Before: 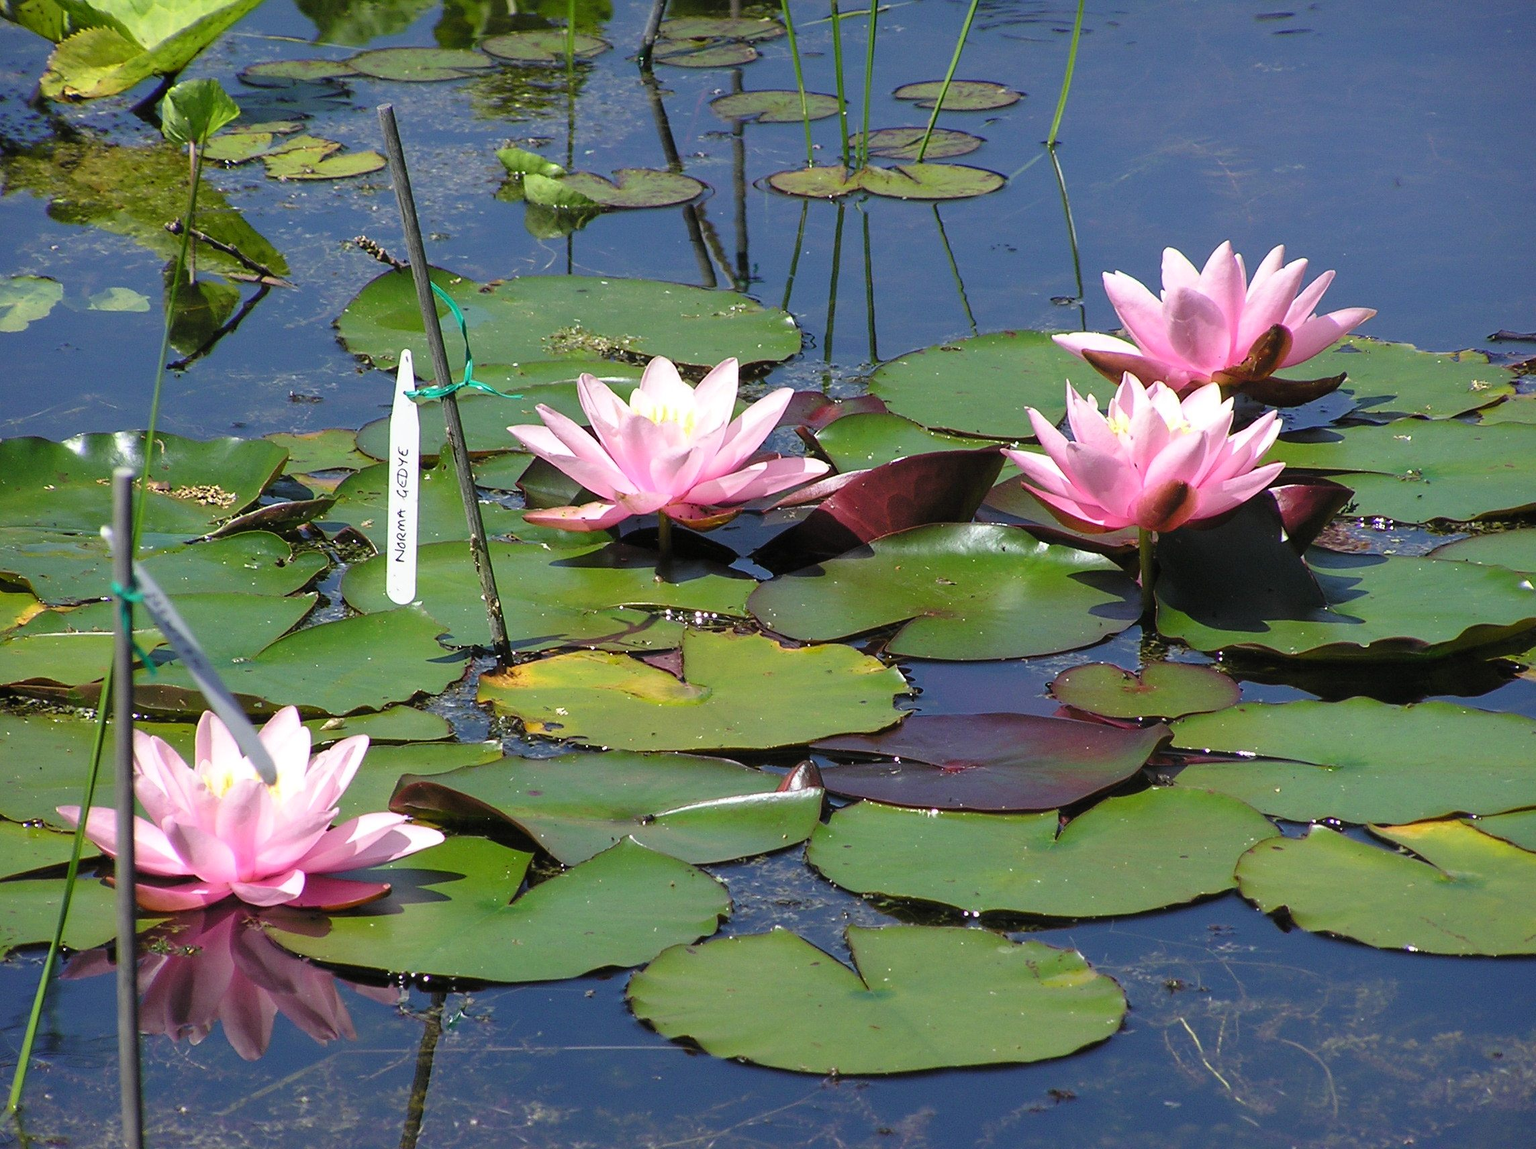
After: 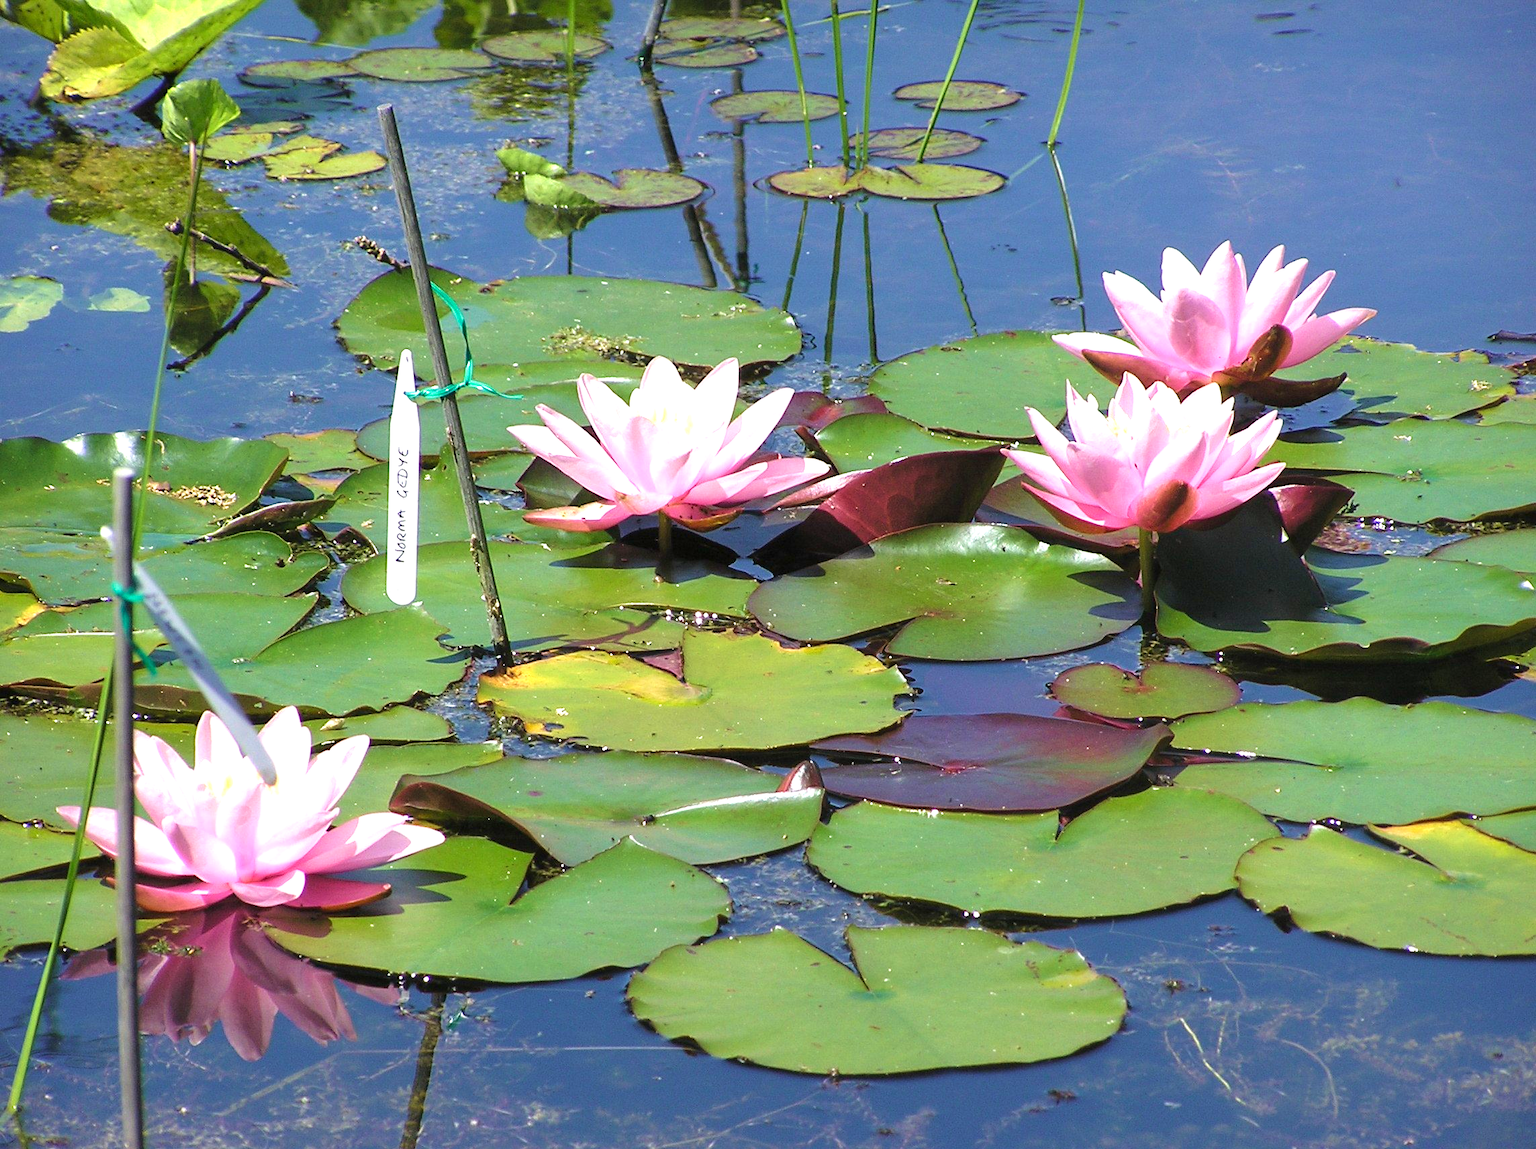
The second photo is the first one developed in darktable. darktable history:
velvia: on, module defaults
exposure: exposure 0.699 EV, compensate highlight preservation false
